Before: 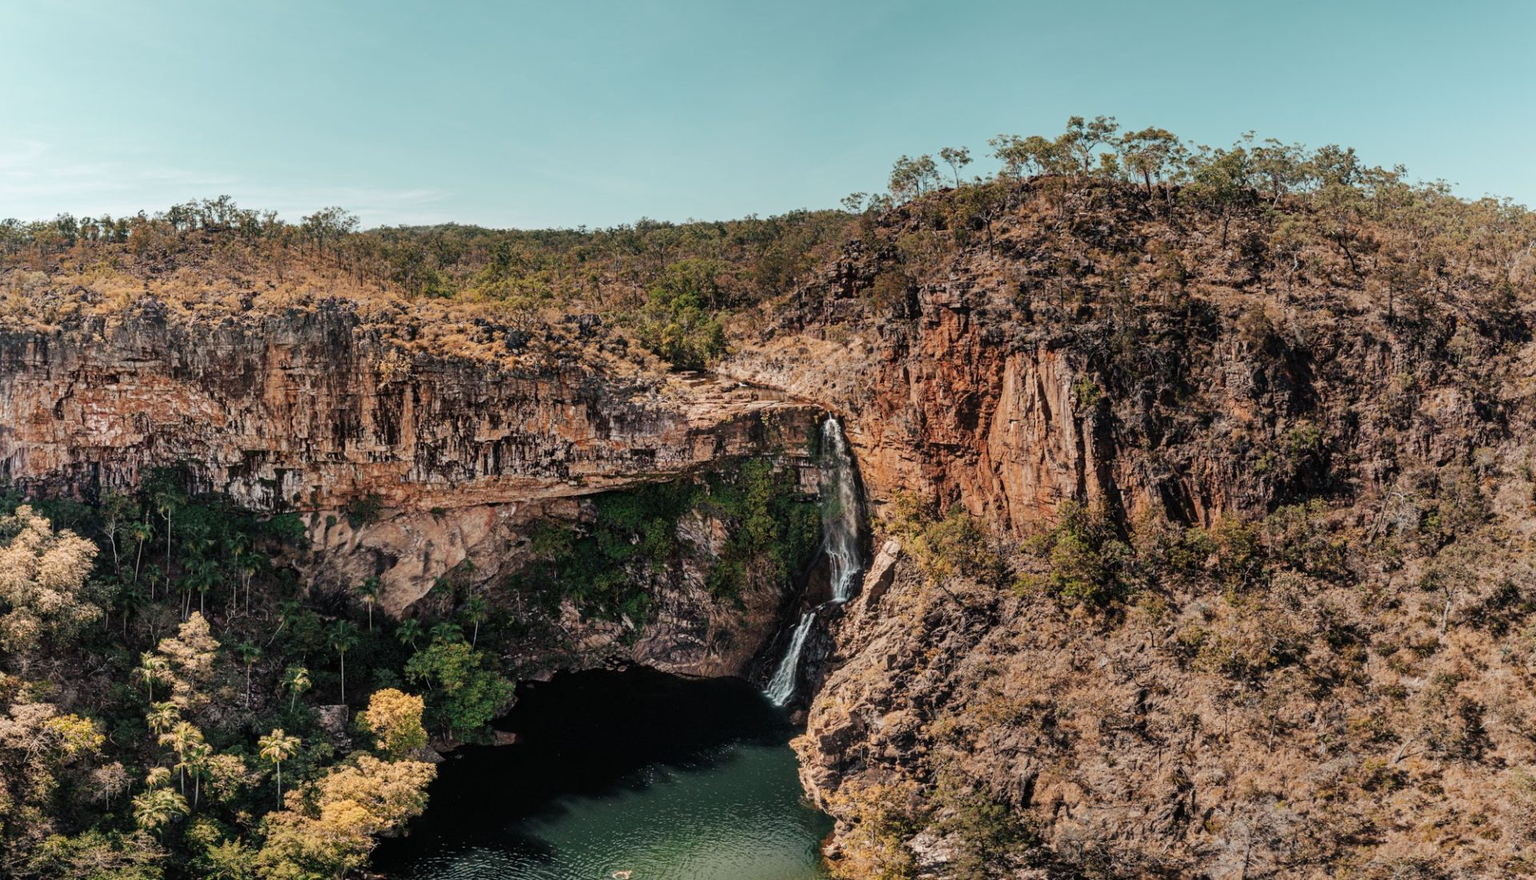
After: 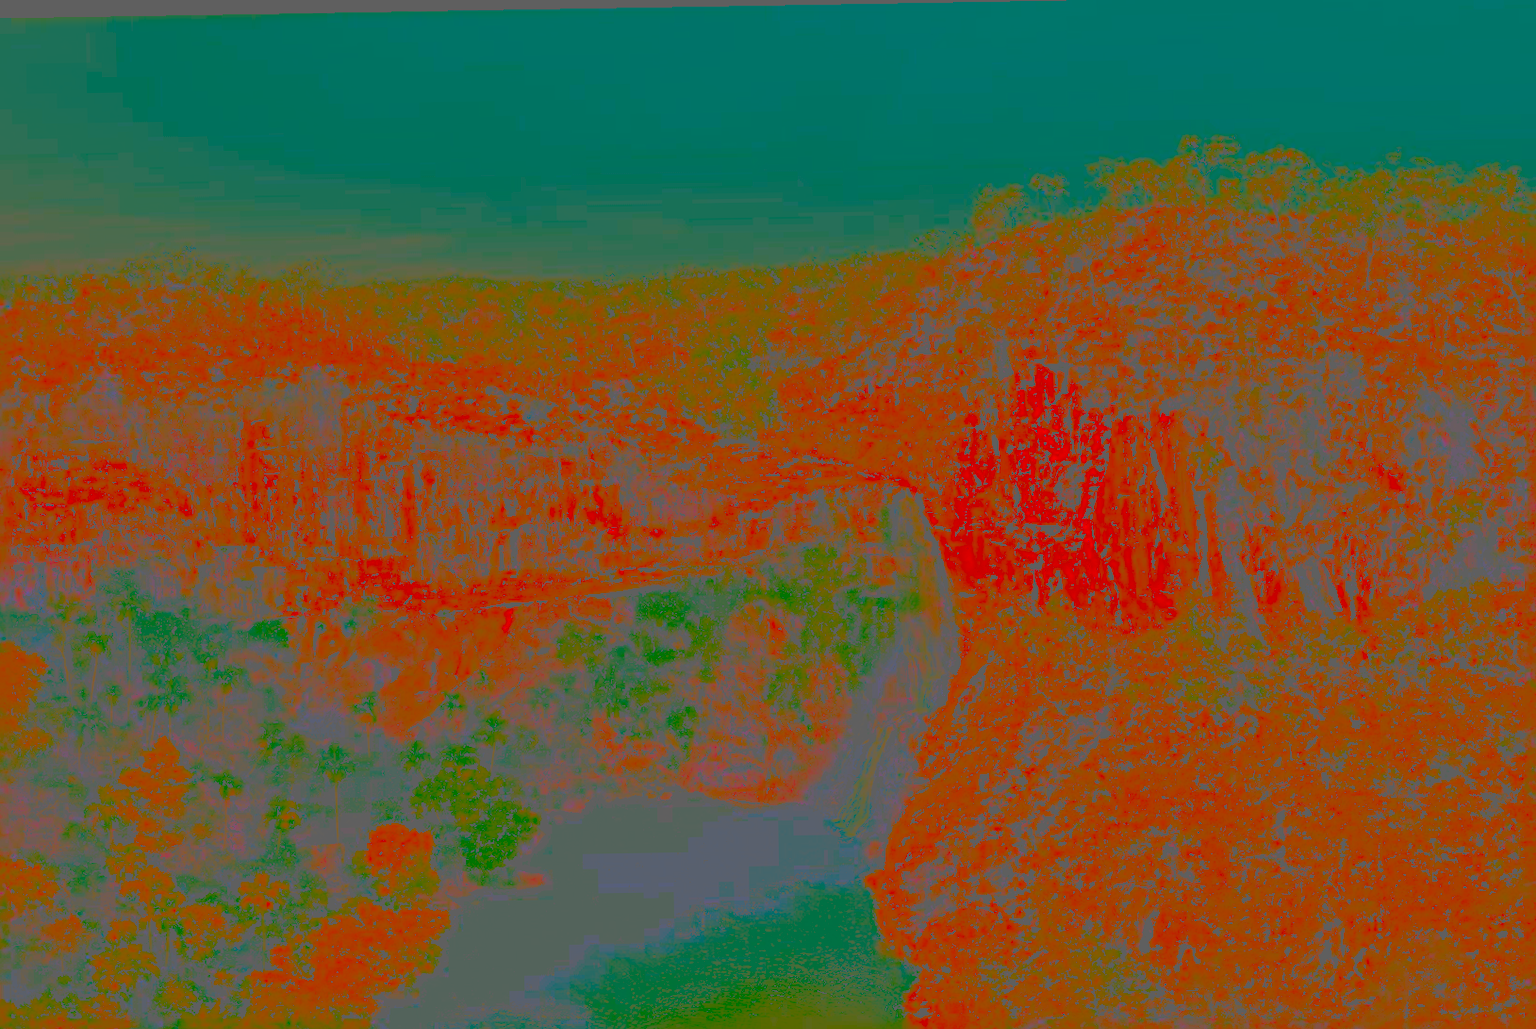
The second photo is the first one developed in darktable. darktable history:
shadows and highlights: on, module defaults
base curve: curves: ch0 [(0, 0) (0.472, 0.455) (1, 1)]
crop and rotate: angle 0.961°, left 4.43%, top 0.954%, right 11.507%, bottom 2.566%
exposure: black level correction 0, exposure 2.168 EV, compensate exposure bias true, compensate highlight preservation false
color balance rgb: highlights gain › chroma 3.054%, highlights gain › hue 73.3°, perceptual saturation grading › global saturation 20%, perceptual saturation grading › highlights -25.734%, perceptual saturation grading › shadows 50.175%, global vibrance 20%
contrast brightness saturation: contrast -0.987, brightness -0.176, saturation 0.733
sharpen: radius 6.254, amount 1.783, threshold 0.236
